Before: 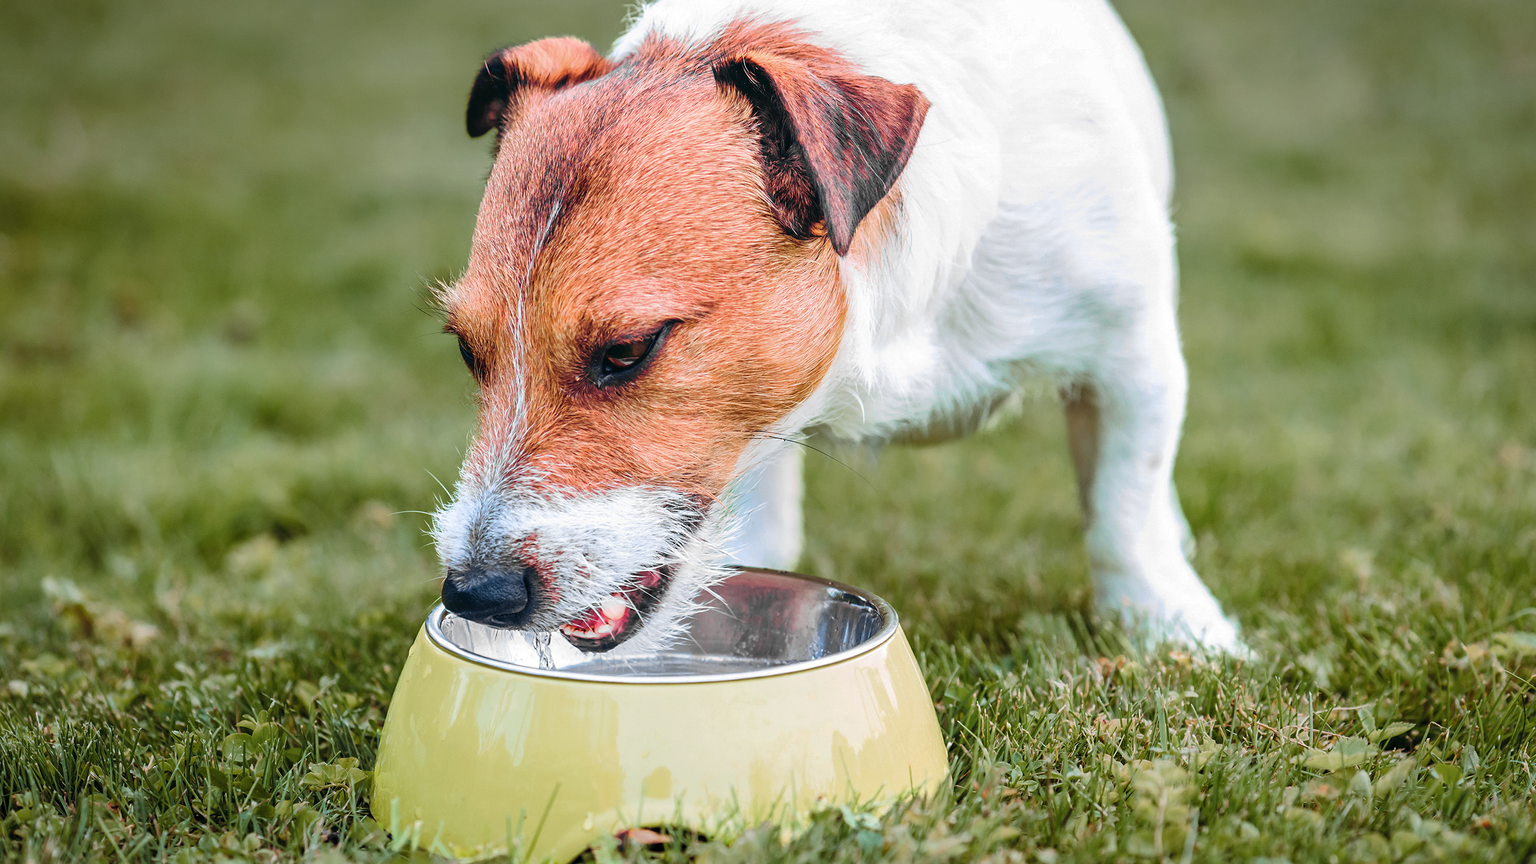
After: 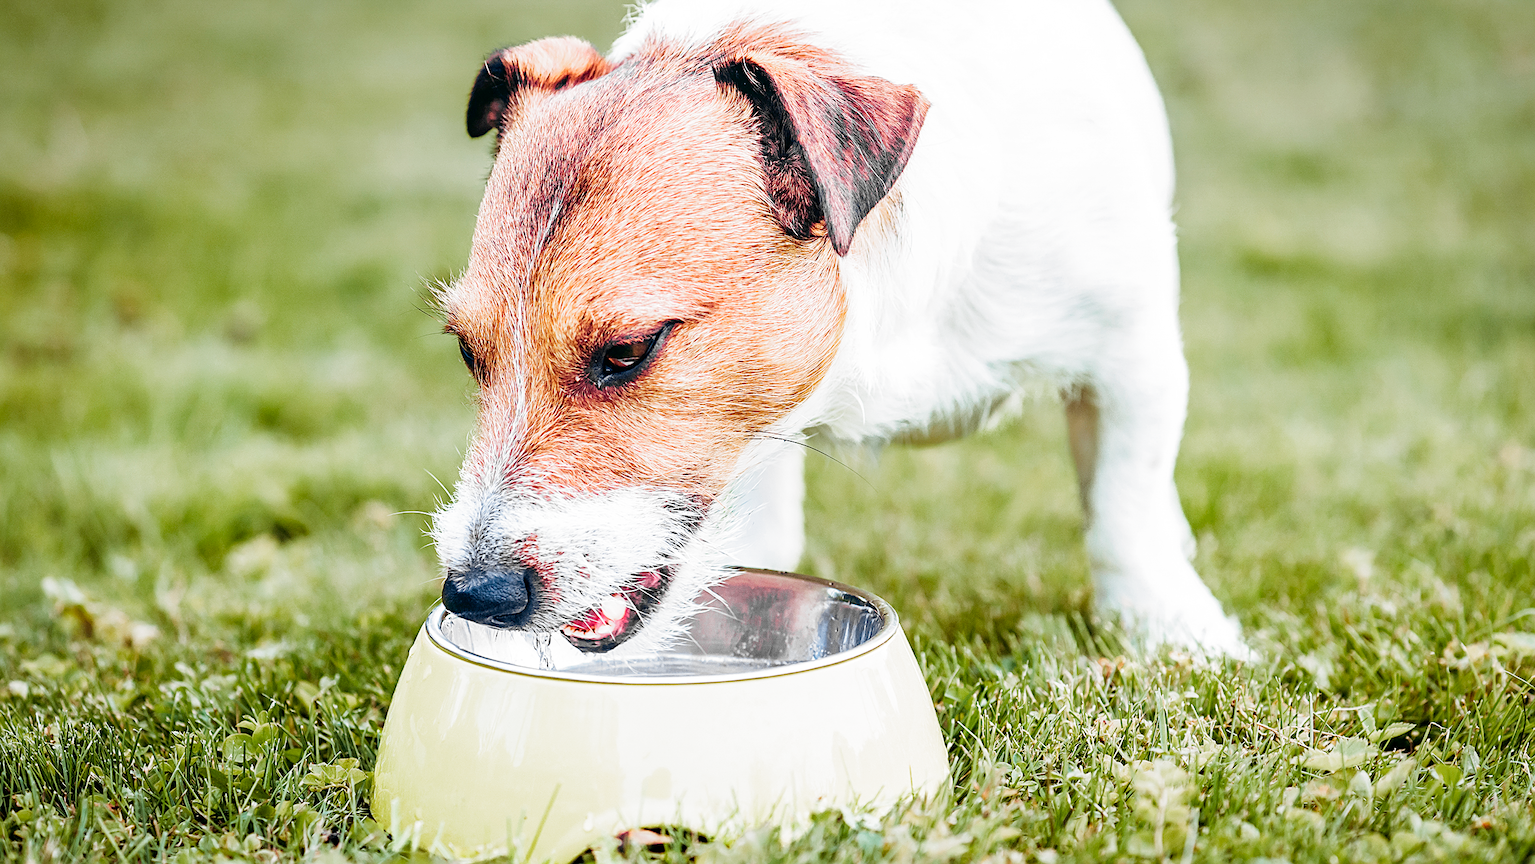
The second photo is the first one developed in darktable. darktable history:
sharpen: on, module defaults
filmic rgb: middle gray luminance 9.23%, black relative exposure -10.55 EV, white relative exposure 3.45 EV, threshold 6 EV, target black luminance 0%, hardness 5.98, latitude 59.69%, contrast 1.087, highlights saturation mix 5%, shadows ↔ highlights balance 29.23%, add noise in highlights 0, preserve chrominance no, color science v3 (2019), use custom middle-gray values true, iterations of high-quality reconstruction 0, contrast in highlights soft, enable highlight reconstruction true
